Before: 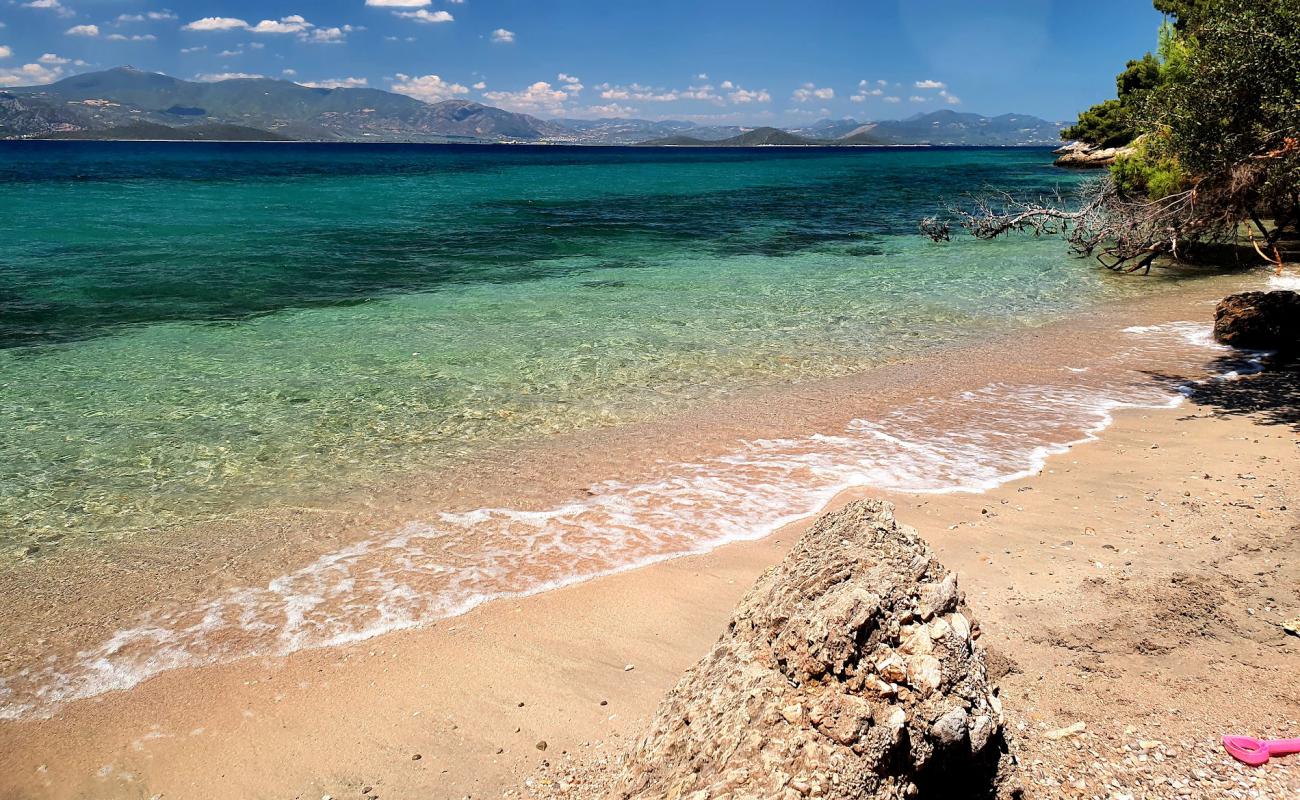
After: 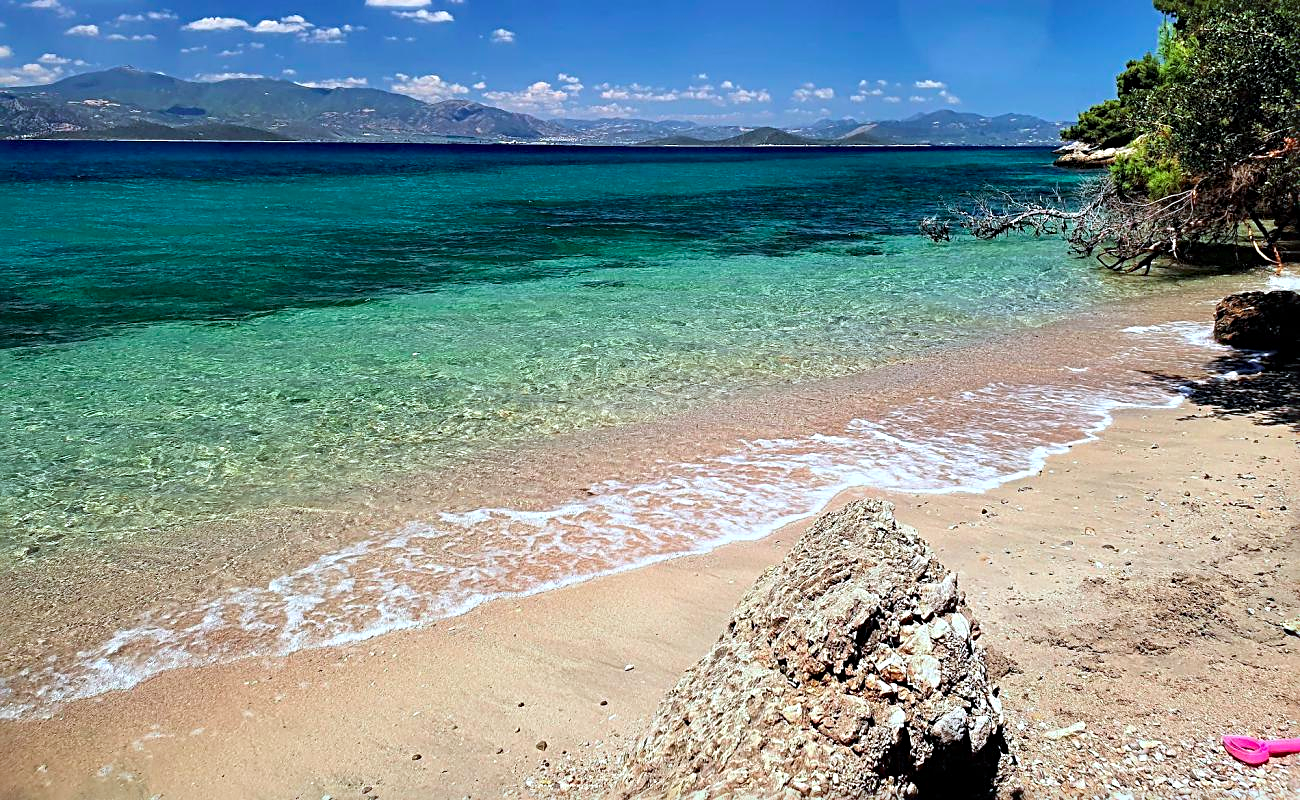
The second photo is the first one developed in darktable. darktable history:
sharpen: radius 3.978
color calibration: output R [0.948, 0.091, -0.04, 0], output G [-0.3, 1.384, -0.085, 0], output B [-0.108, 0.061, 1.08, 0], illuminant custom, x 0.368, y 0.373, temperature 4349.43 K
